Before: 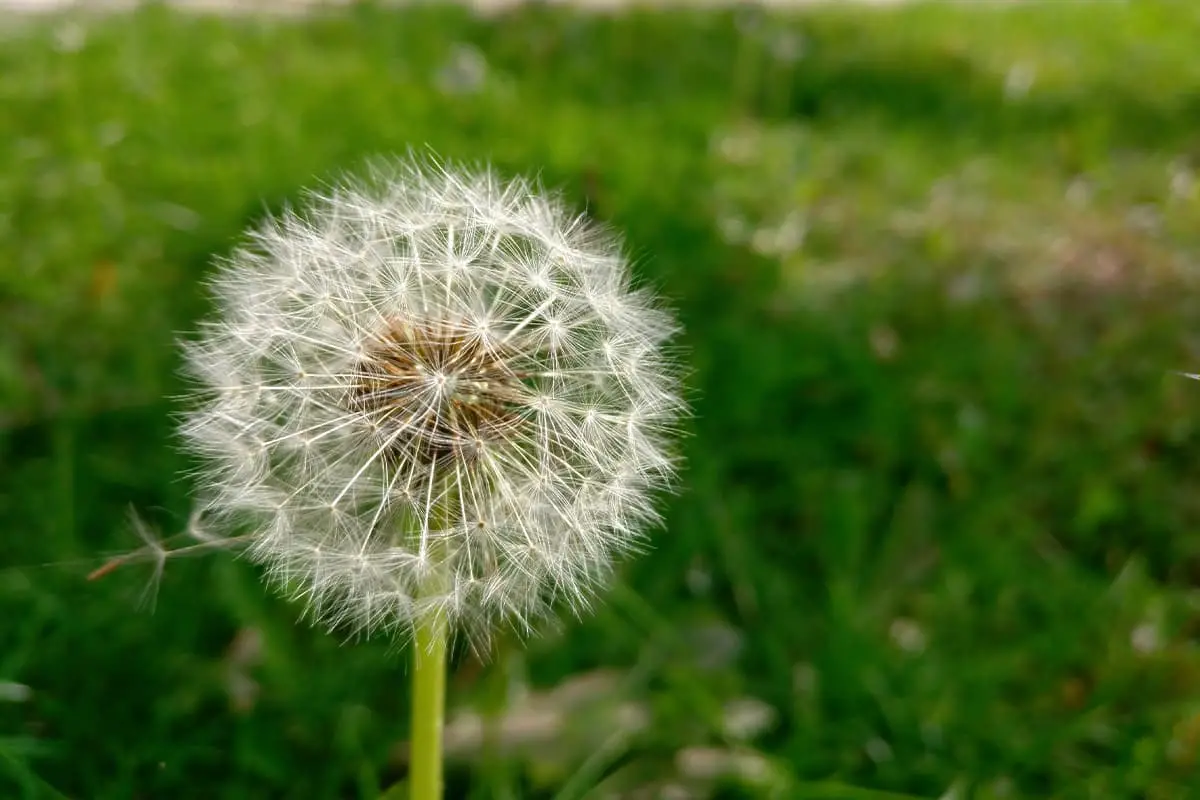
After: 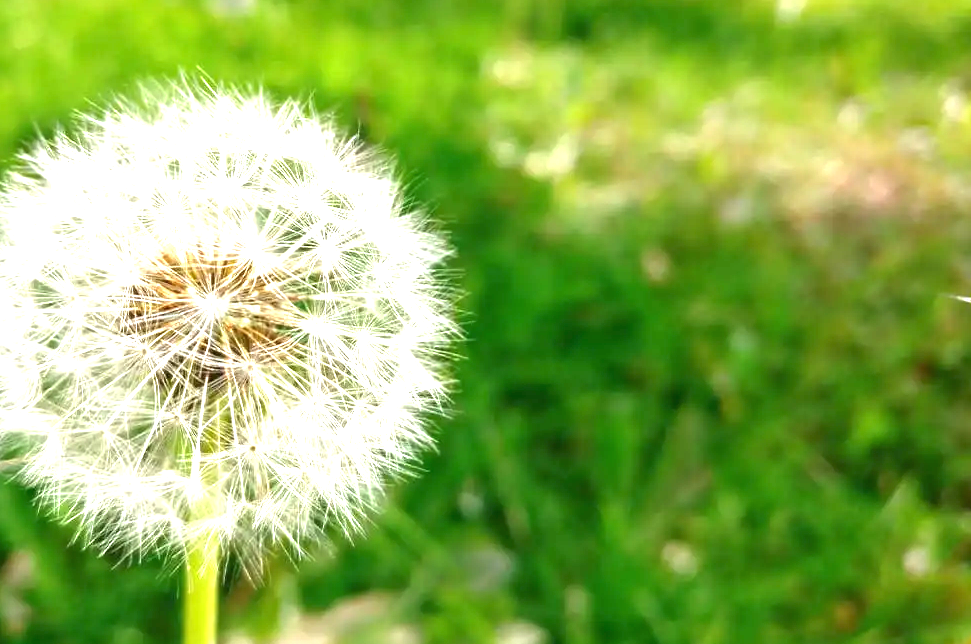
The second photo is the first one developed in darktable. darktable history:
tone equalizer: edges refinement/feathering 500, mask exposure compensation -1.57 EV, preserve details no
exposure: black level correction 0, exposure 1.673 EV, compensate exposure bias true, compensate highlight preservation false
crop: left 19.075%, top 9.72%, right 0%, bottom 9.721%
